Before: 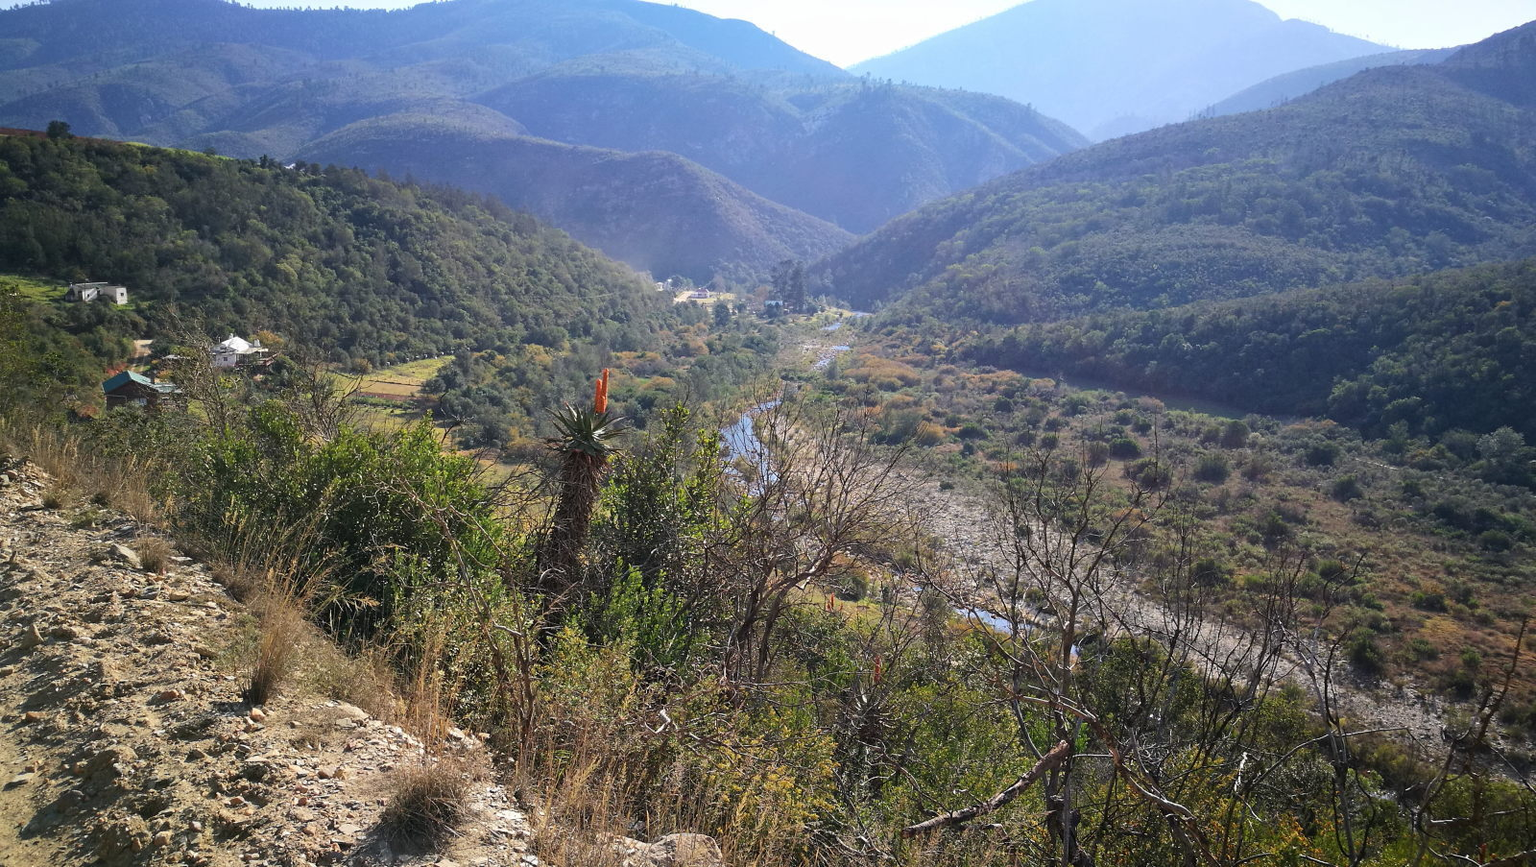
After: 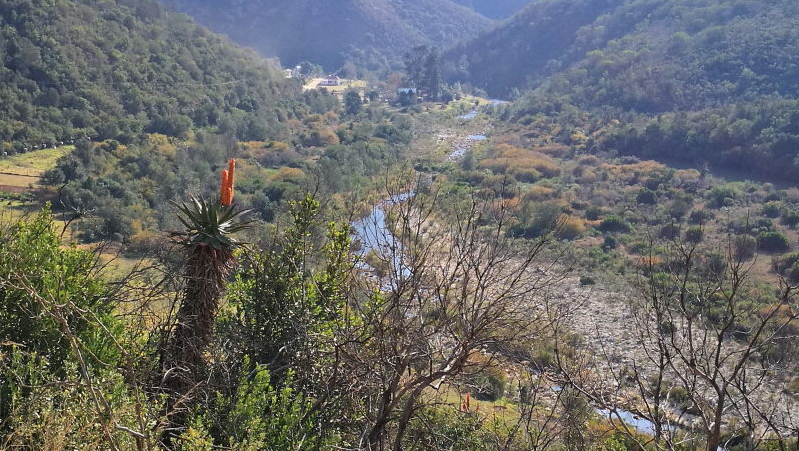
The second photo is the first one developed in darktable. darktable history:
crop: left 25%, top 25%, right 25%, bottom 25%
shadows and highlights: soften with gaussian
